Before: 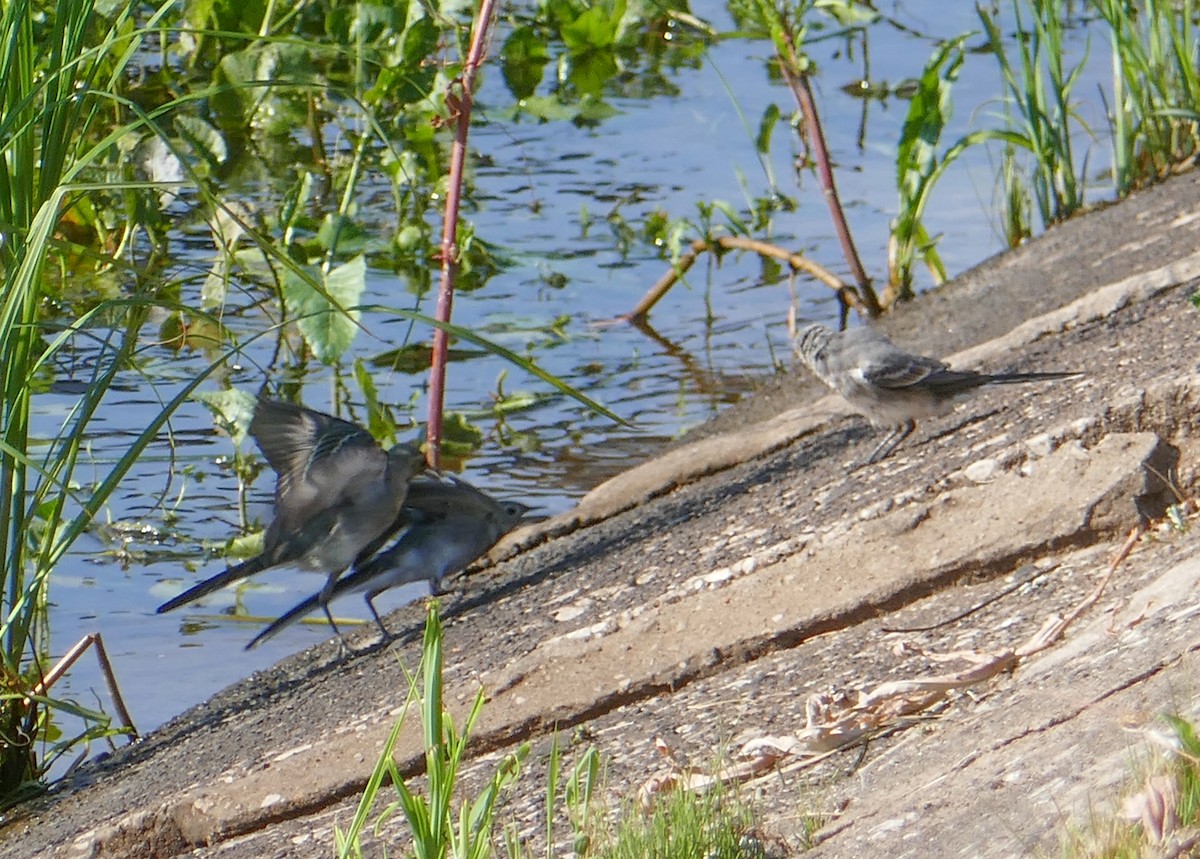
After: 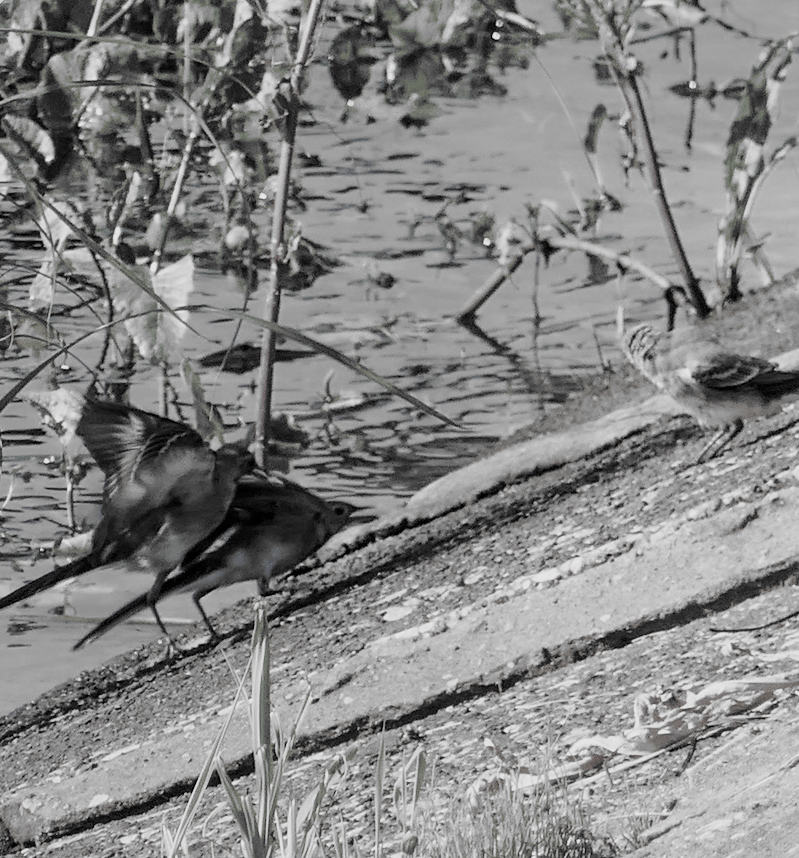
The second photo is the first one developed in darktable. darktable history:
contrast brightness saturation: contrast 0.103, saturation -0.293
filmic rgb: black relative exposure -5.03 EV, white relative exposure 3.49 EV, hardness 3.19, contrast 1.186, highlights saturation mix -48.51%, add noise in highlights 0.001, color science v3 (2019), use custom middle-gray values true, iterations of high-quality reconstruction 0, contrast in highlights soft
crop and rotate: left 14.401%, right 18.973%
